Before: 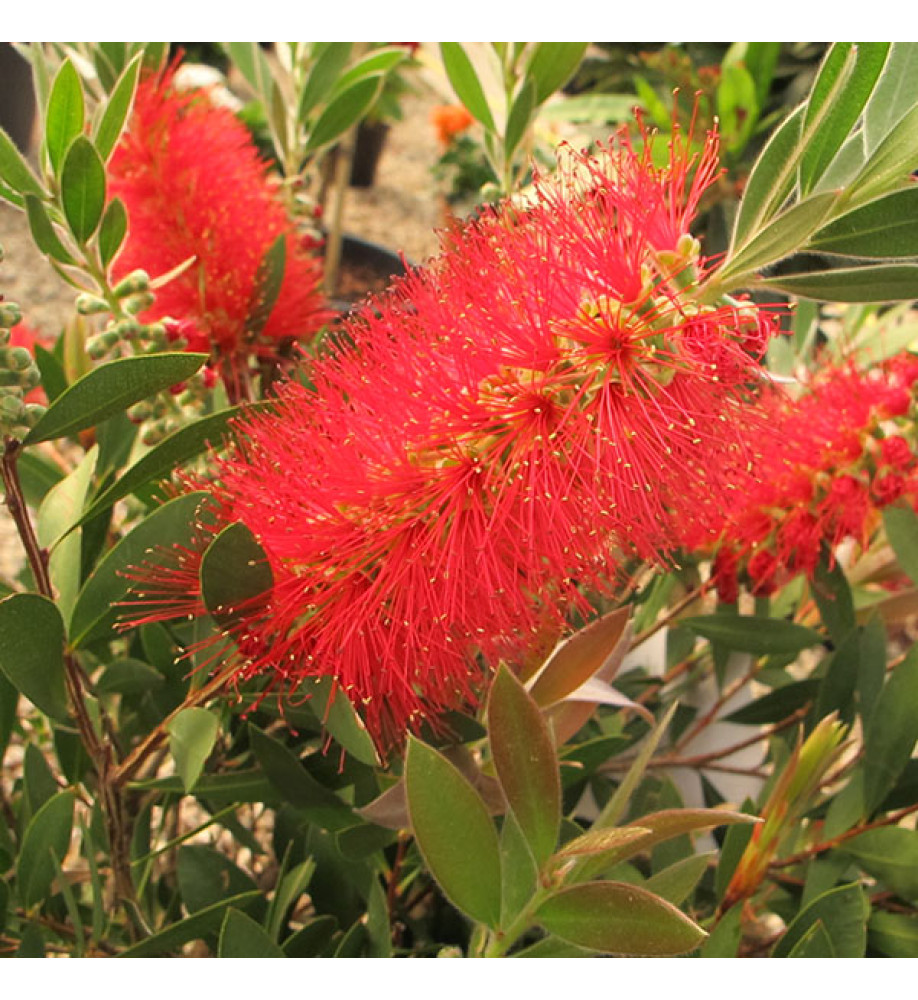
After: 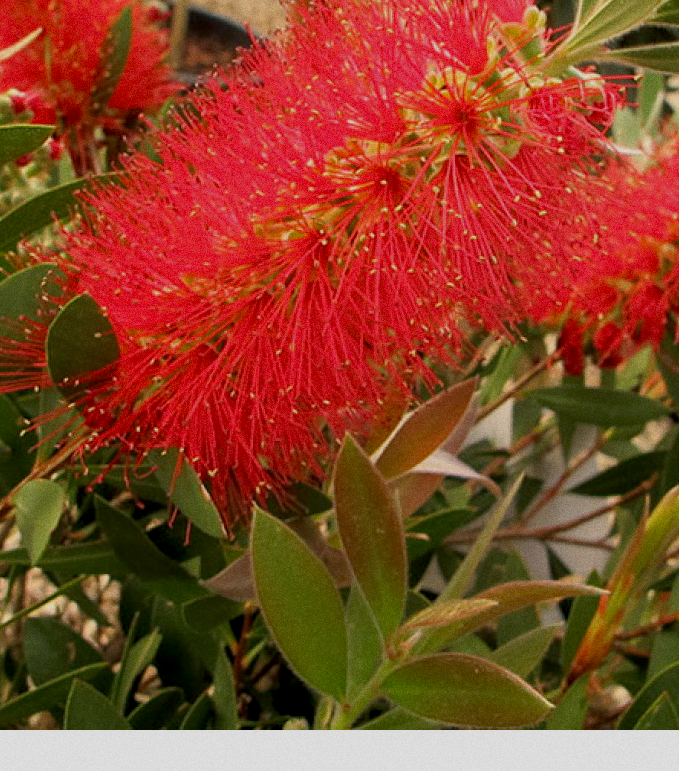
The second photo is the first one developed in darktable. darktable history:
crop: left 16.871%, top 22.857%, right 9.116%
exposure: black level correction 0.011, exposure -0.478 EV, compensate highlight preservation false
grain: on, module defaults
